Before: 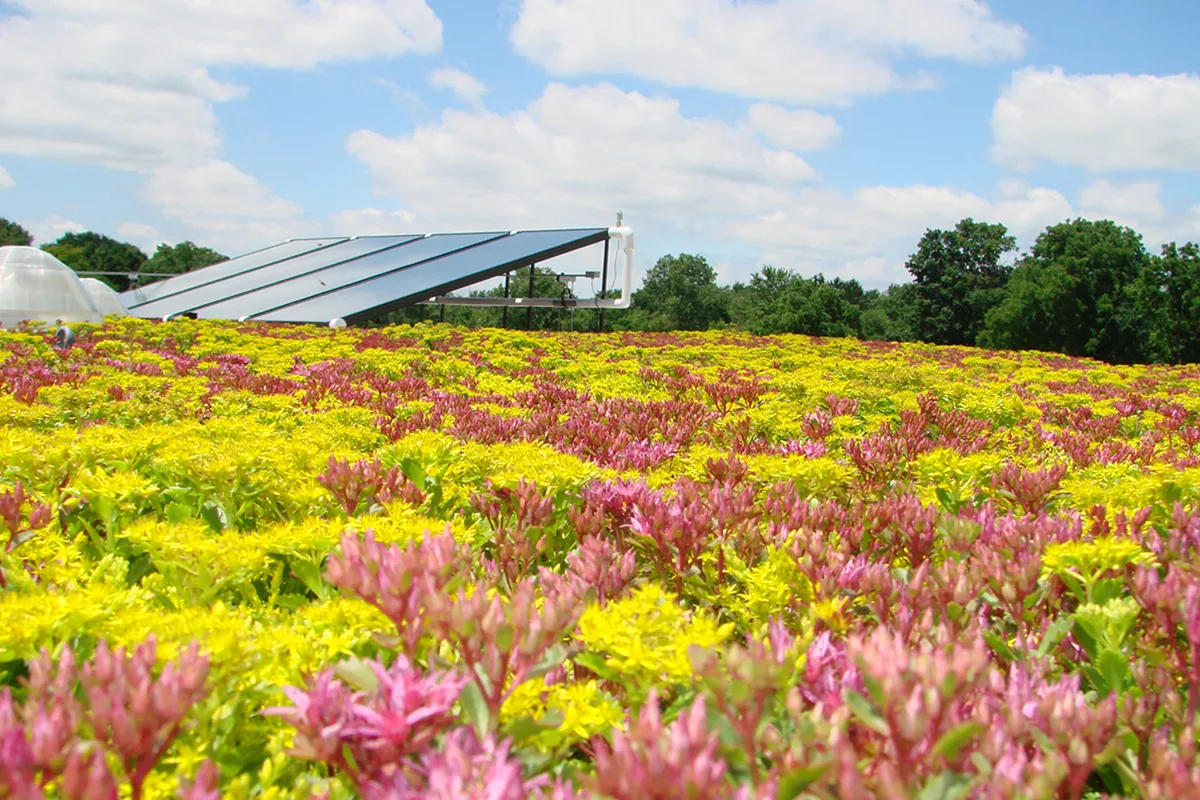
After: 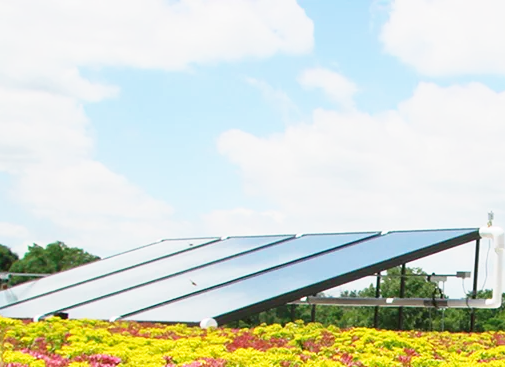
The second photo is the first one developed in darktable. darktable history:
crop and rotate: left 10.83%, top 0.052%, right 47.021%, bottom 54.005%
base curve: curves: ch0 [(0, 0) (0.579, 0.807) (1, 1)], preserve colors none
